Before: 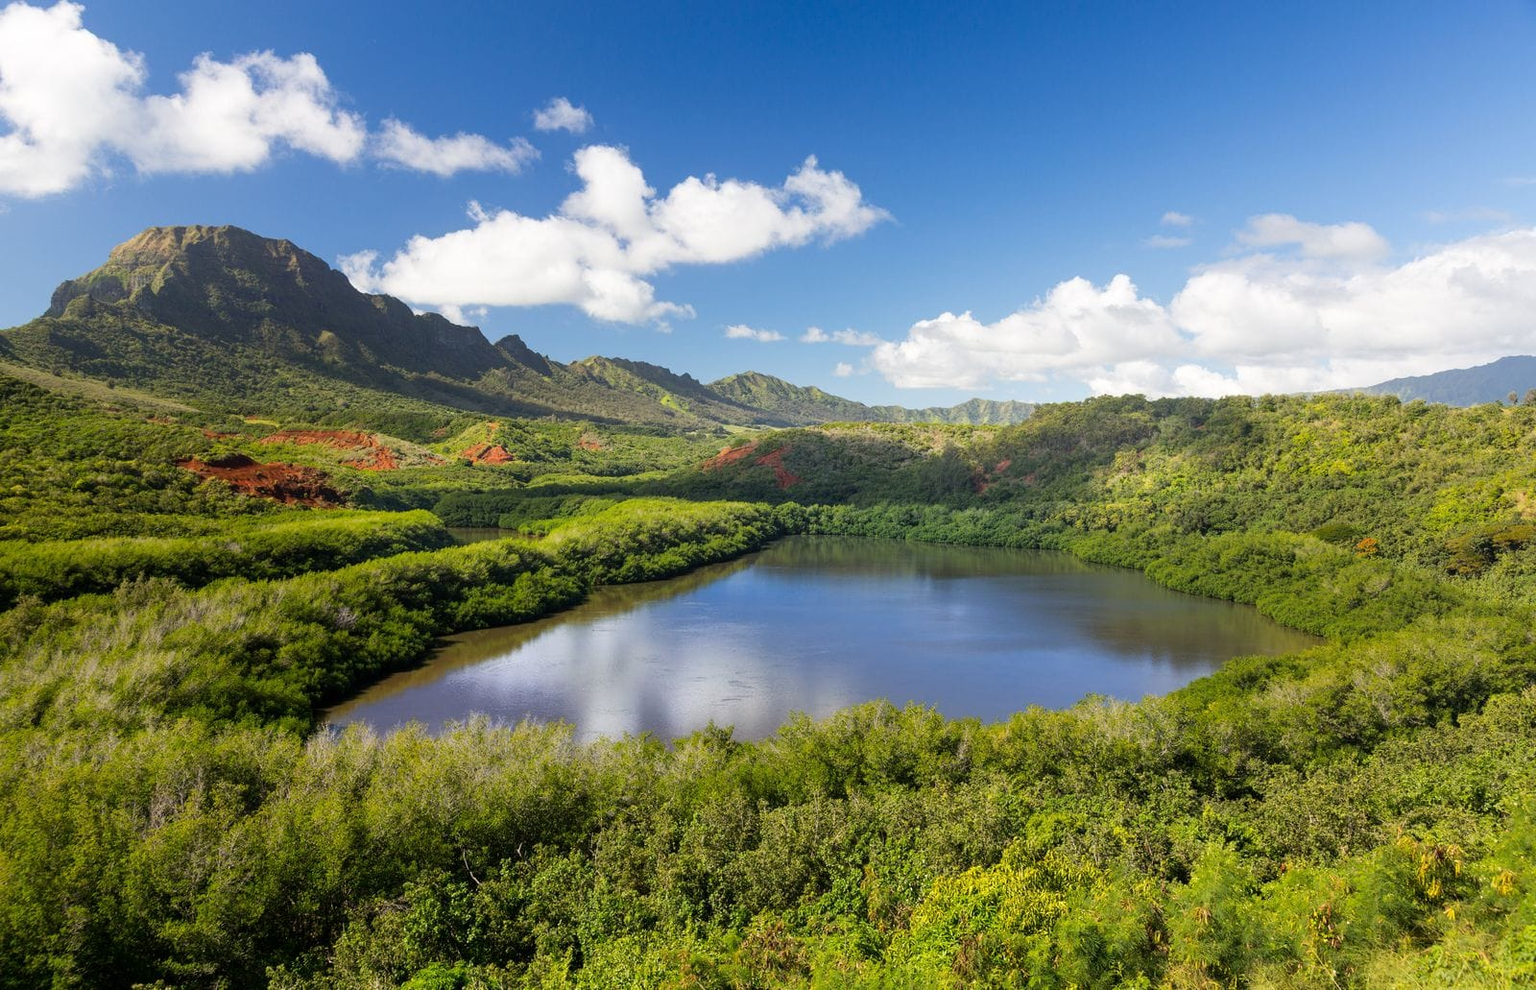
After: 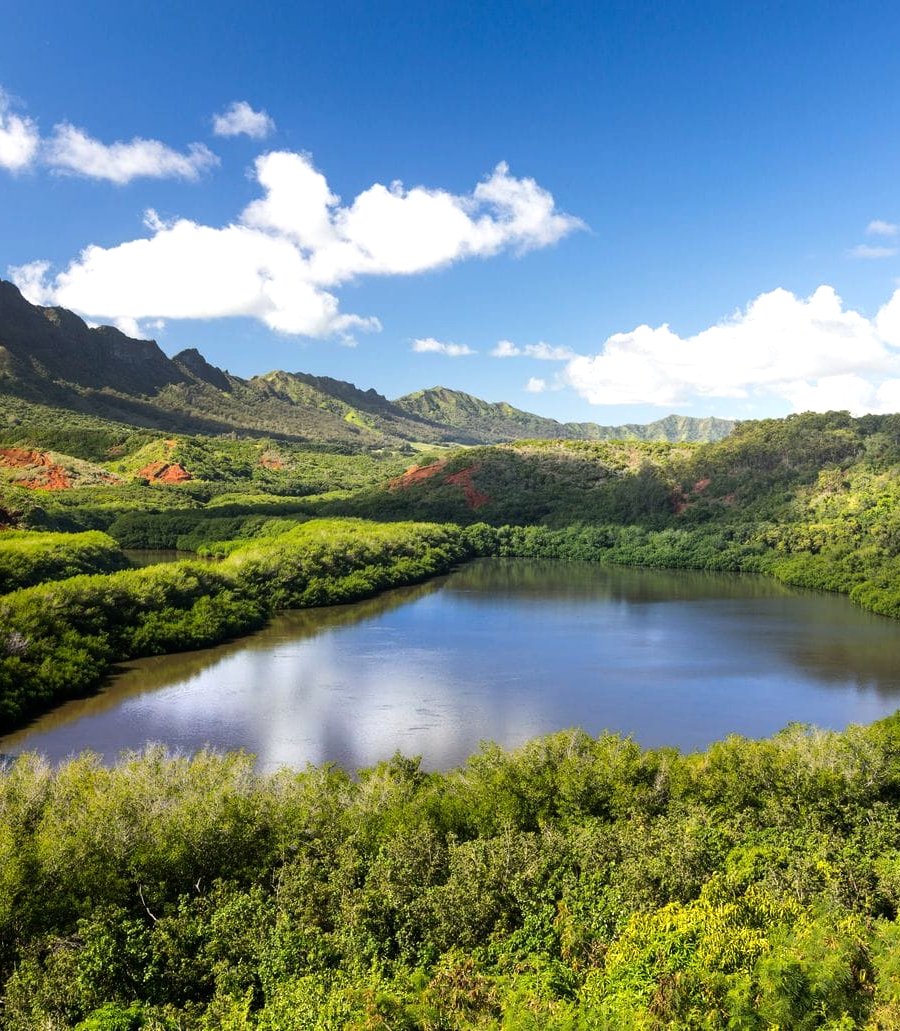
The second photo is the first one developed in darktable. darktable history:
tone equalizer: -8 EV -0.417 EV, -7 EV -0.389 EV, -6 EV -0.333 EV, -5 EV -0.222 EV, -3 EV 0.222 EV, -2 EV 0.333 EV, -1 EV 0.389 EV, +0 EV 0.417 EV, edges refinement/feathering 500, mask exposure compensation -1.57 EV, preserve details no
crop: left 21.496%, right 22.254%
